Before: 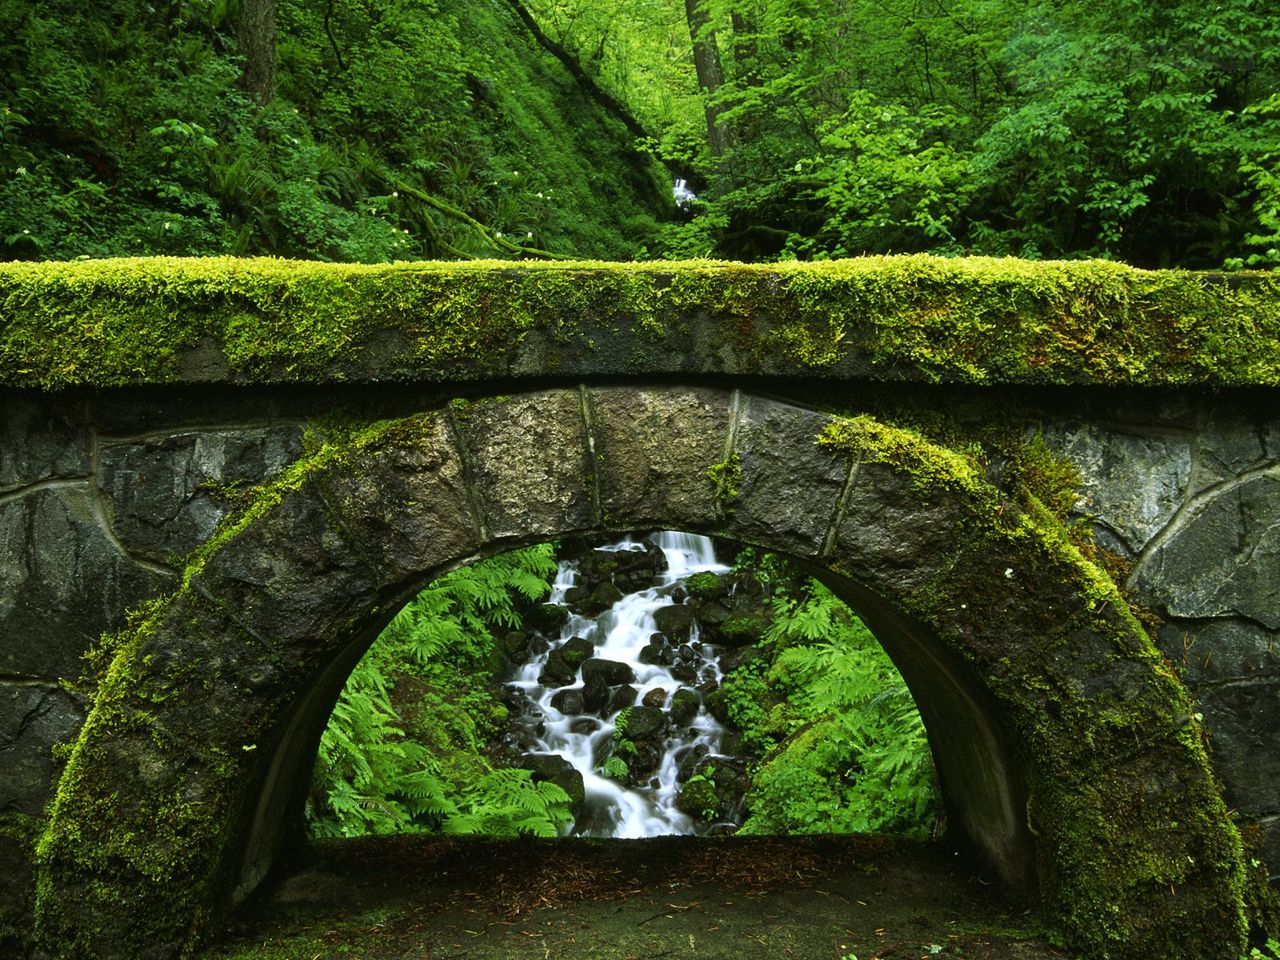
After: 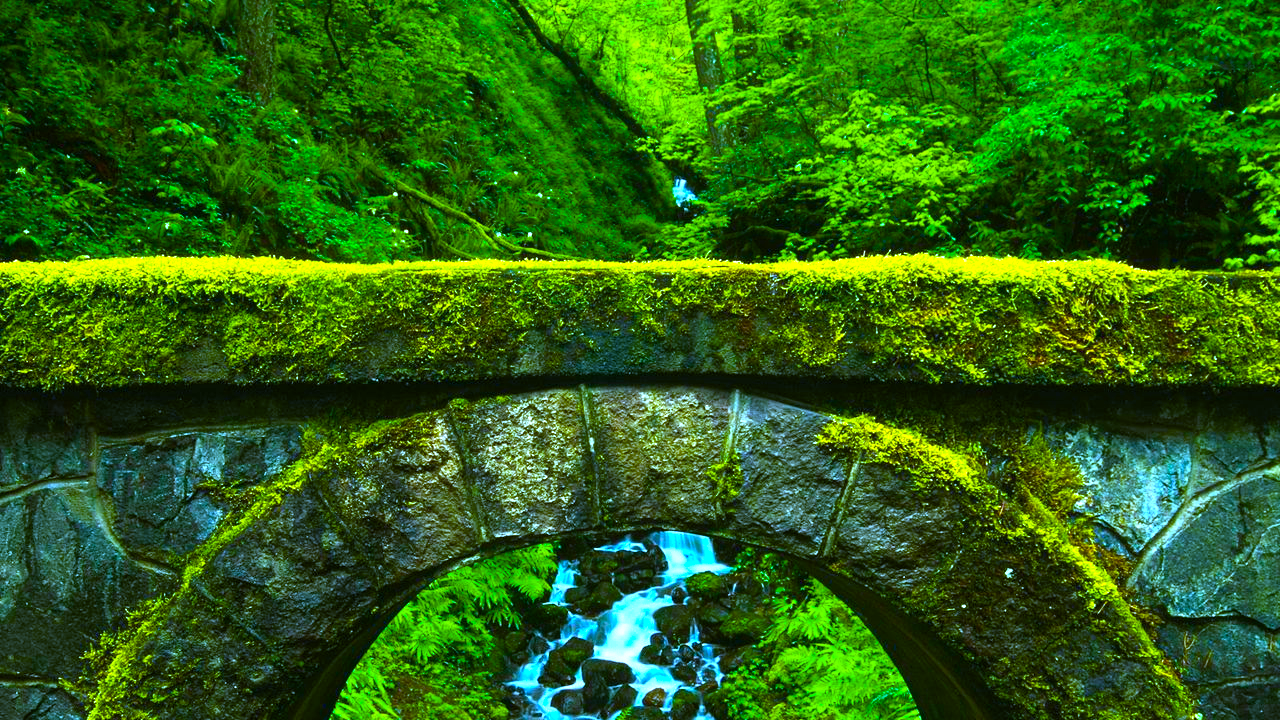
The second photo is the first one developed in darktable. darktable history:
white balance: red 0.871, blue 1.249
crop: bottom 24.967%
color balance rgb: linear chroma grading › global chroma 25%, perceptual saturation grading › global saturation 40%, perceptual brilliance grading › global brilliance 30%, global vibrance 40%
